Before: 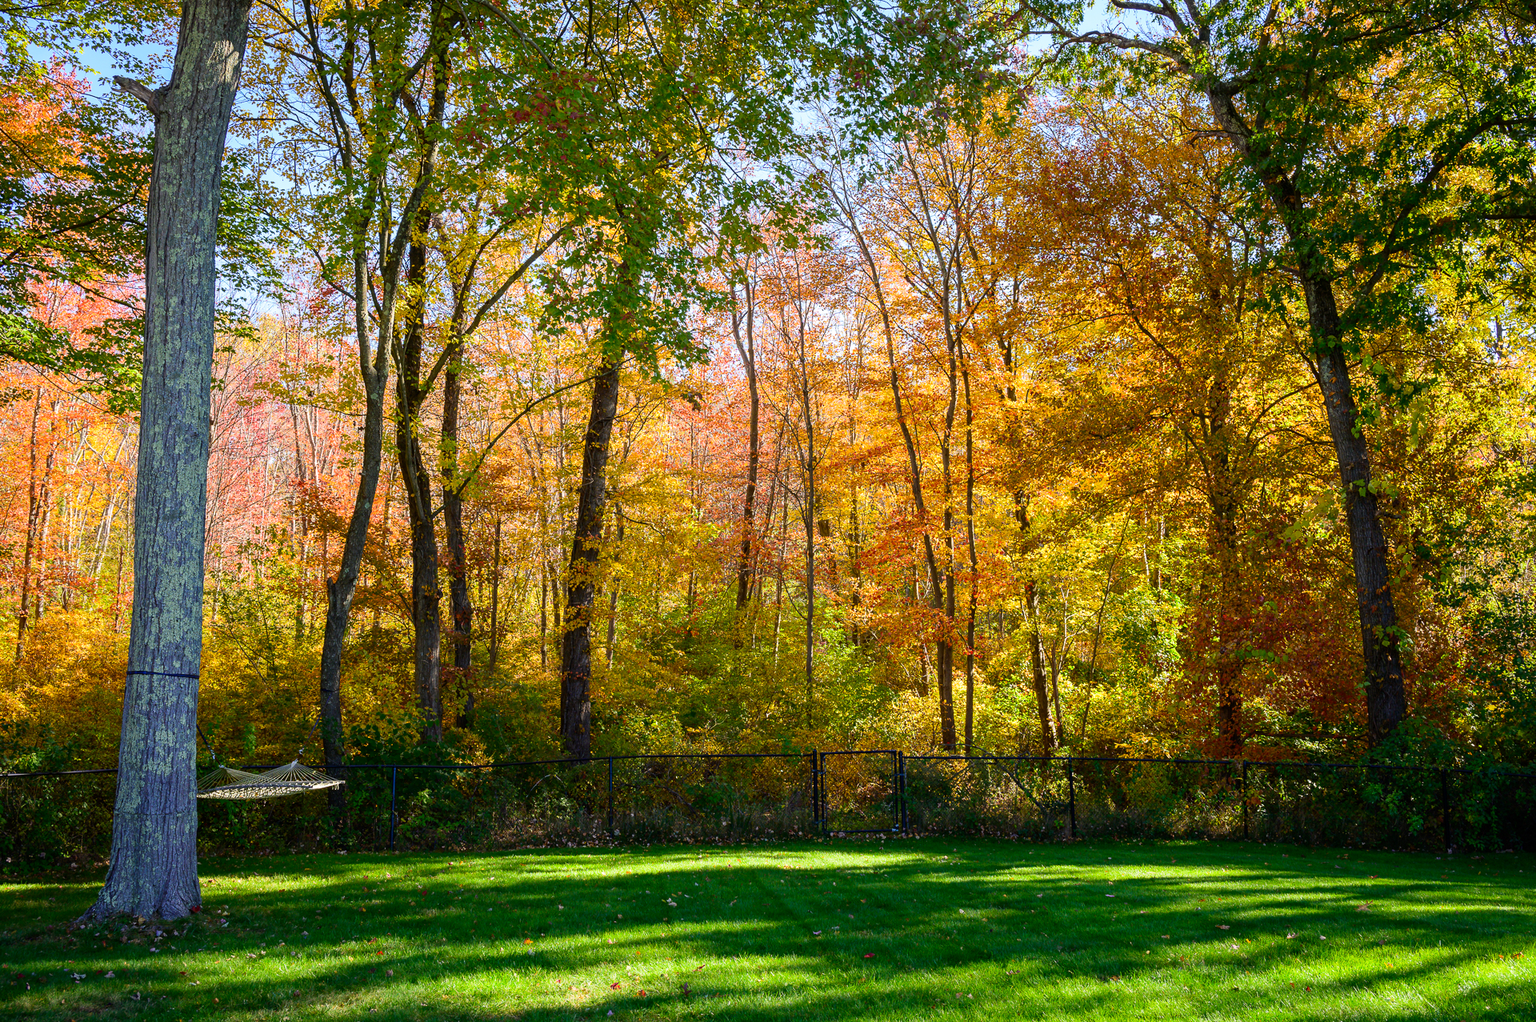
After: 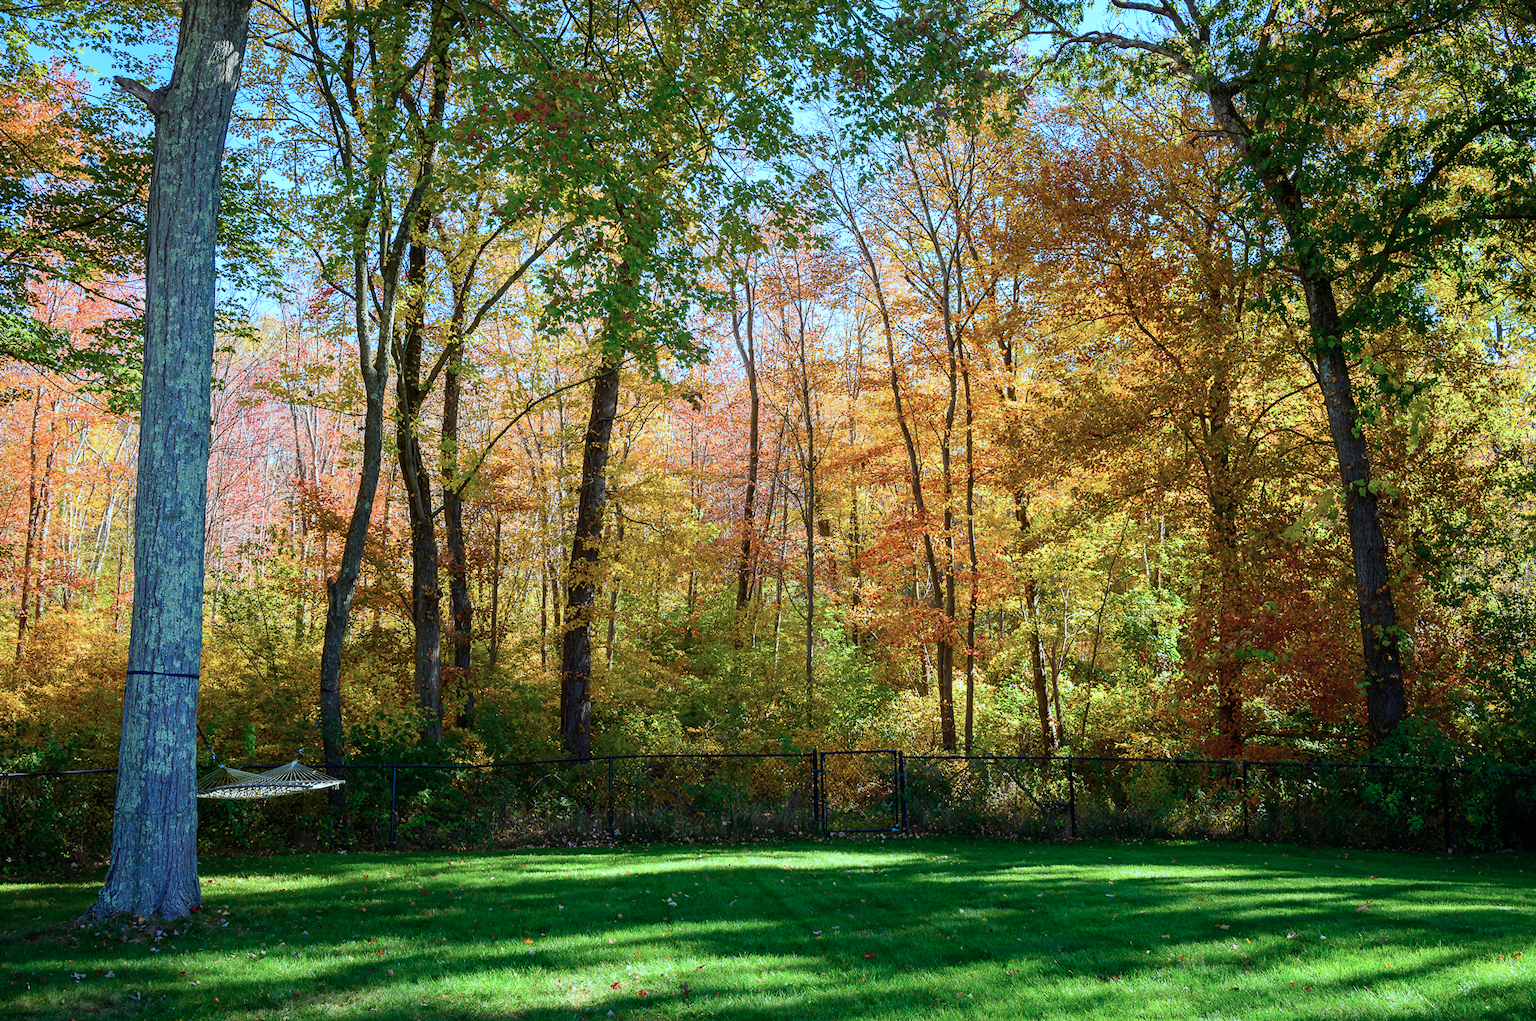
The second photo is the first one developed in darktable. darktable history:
contrast brightness saturation: saturation -0.06
color correction: highlights a* -10.69, highlights b* -19.83
